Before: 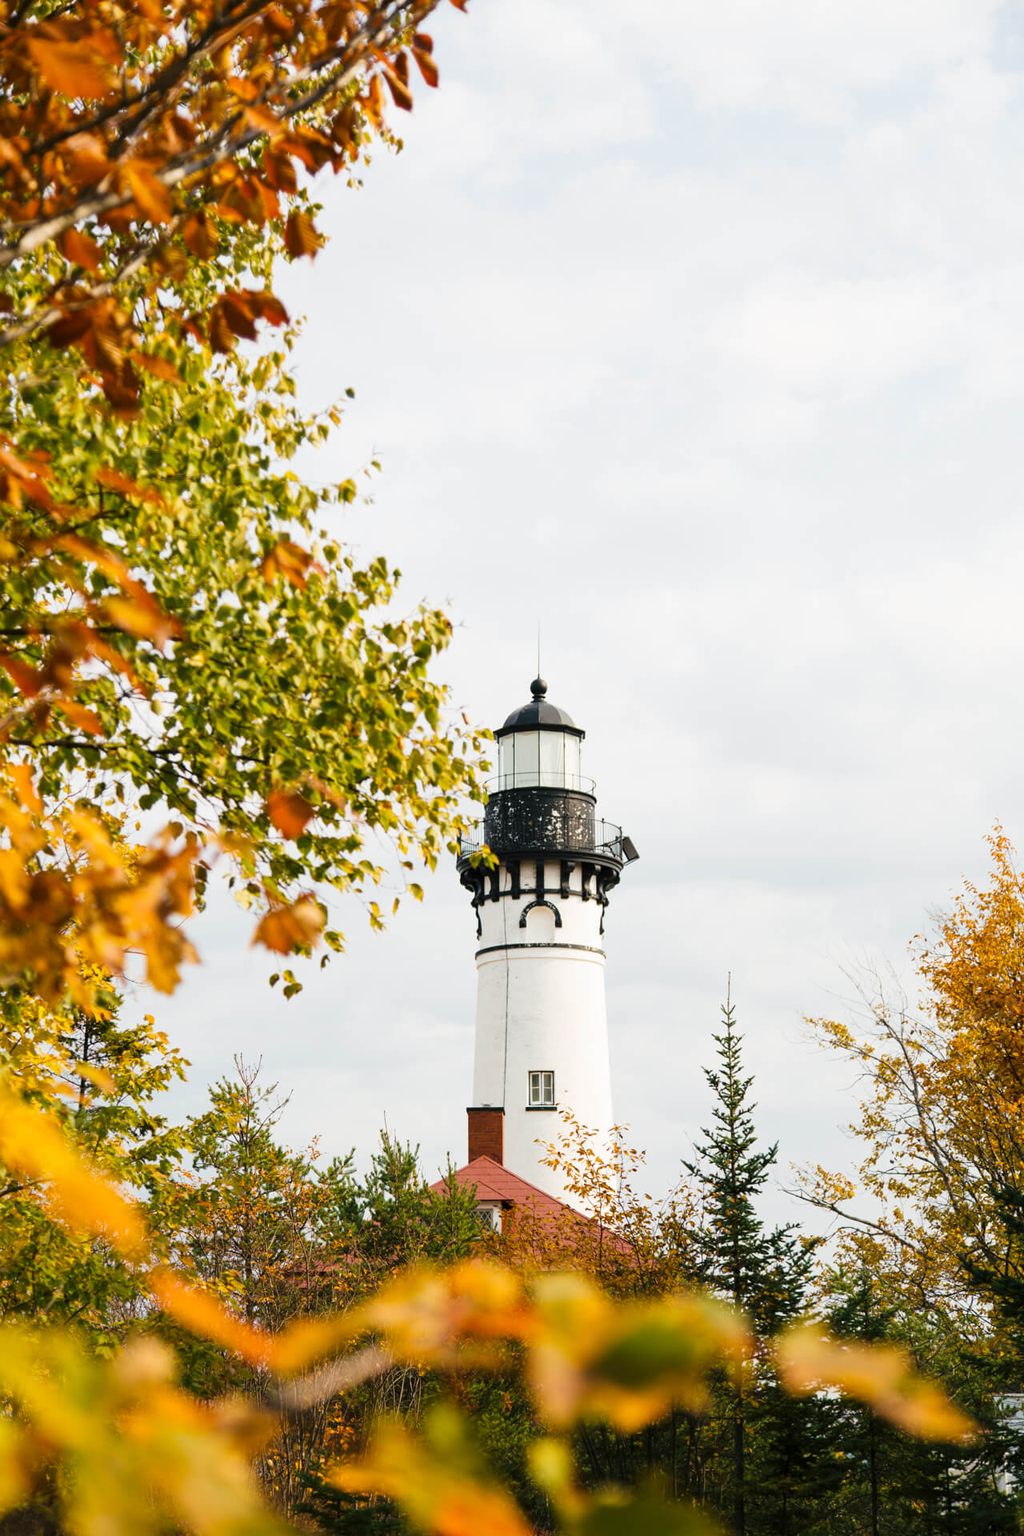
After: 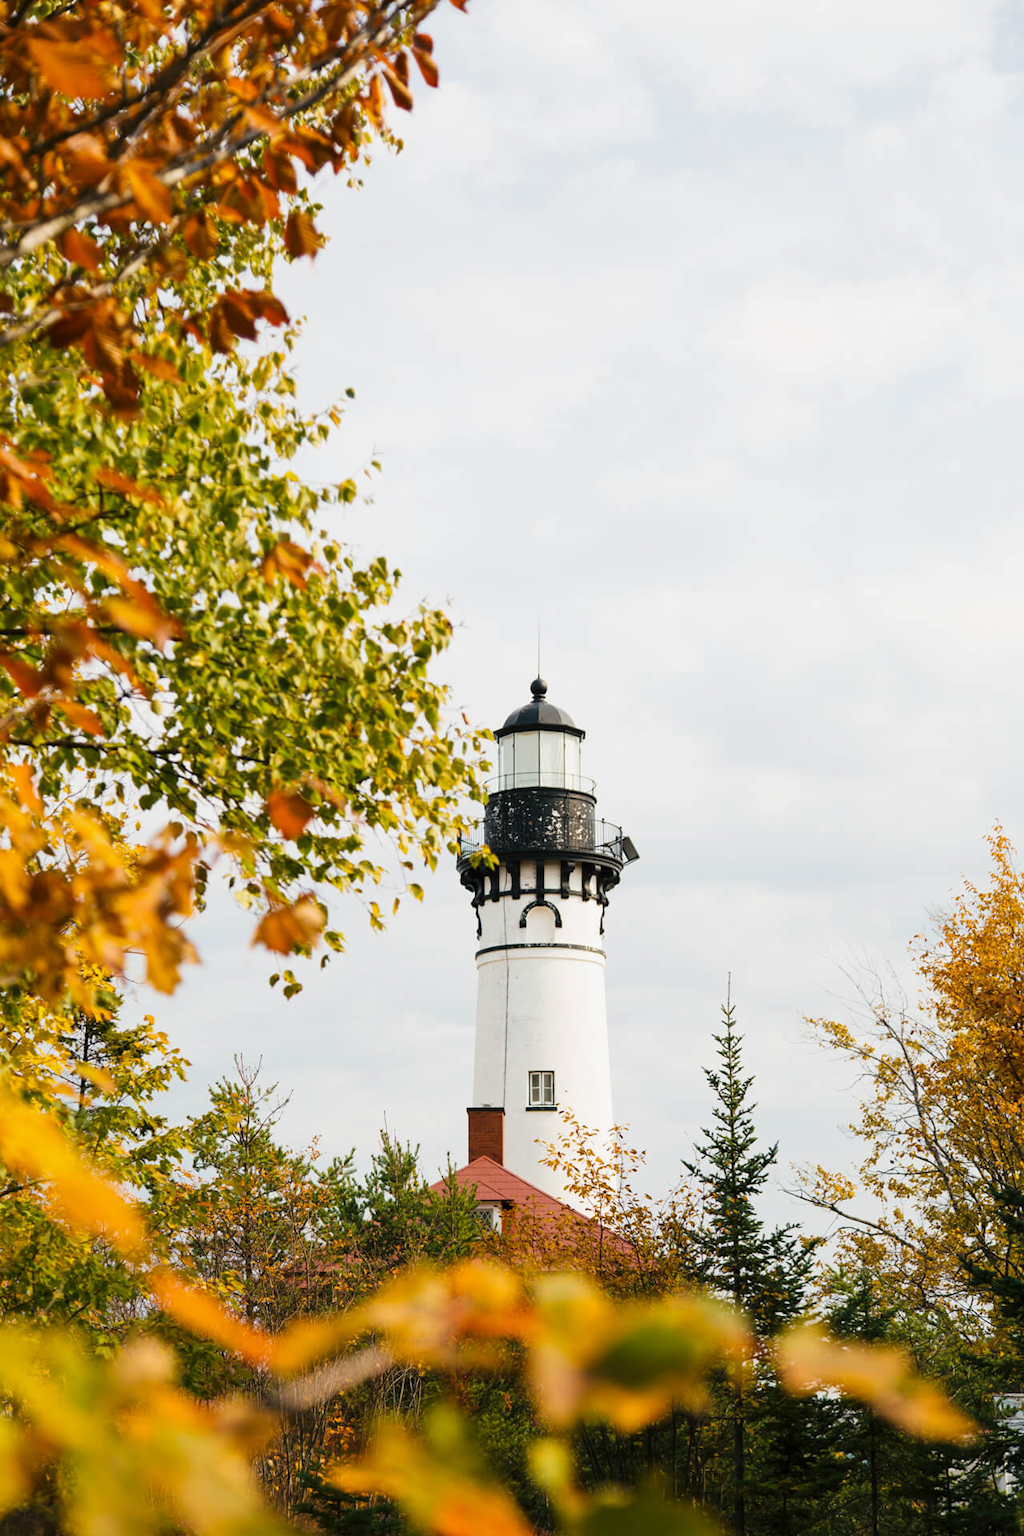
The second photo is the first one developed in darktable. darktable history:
exposure: exposure -0.071 EV, compensate exposure bias true, compensate highlight preservation false
